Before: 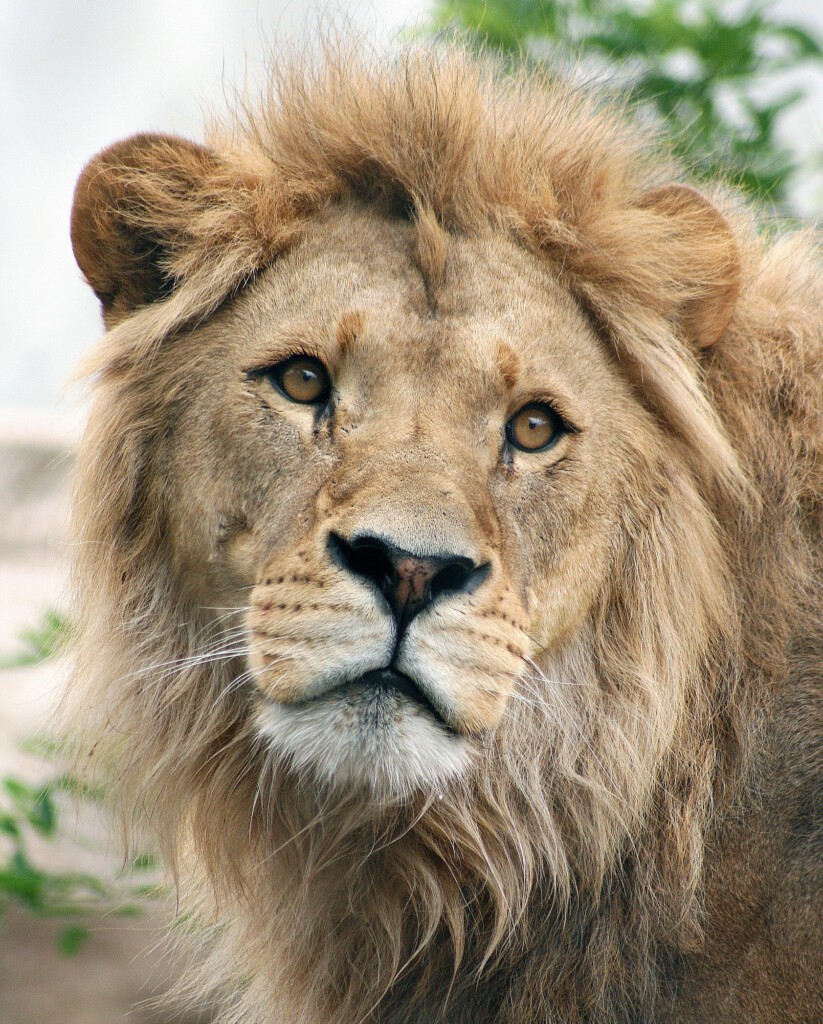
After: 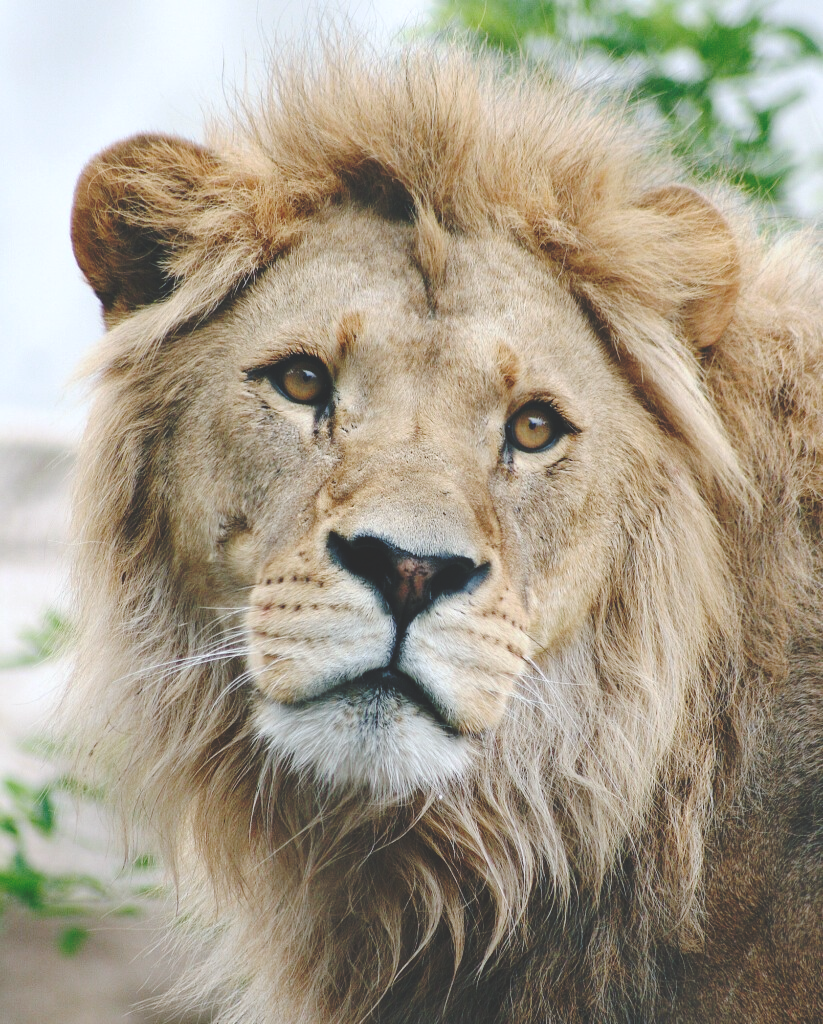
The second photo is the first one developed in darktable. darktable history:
base curve: curves: ch0 [(0, 0.024) (0.055, 0.065) (0.121, 0.166) (0.236, 0.319) (0.693, 0.726) (1, 1)], preserve colors none
white balance: red 0.967, blue 1.049
